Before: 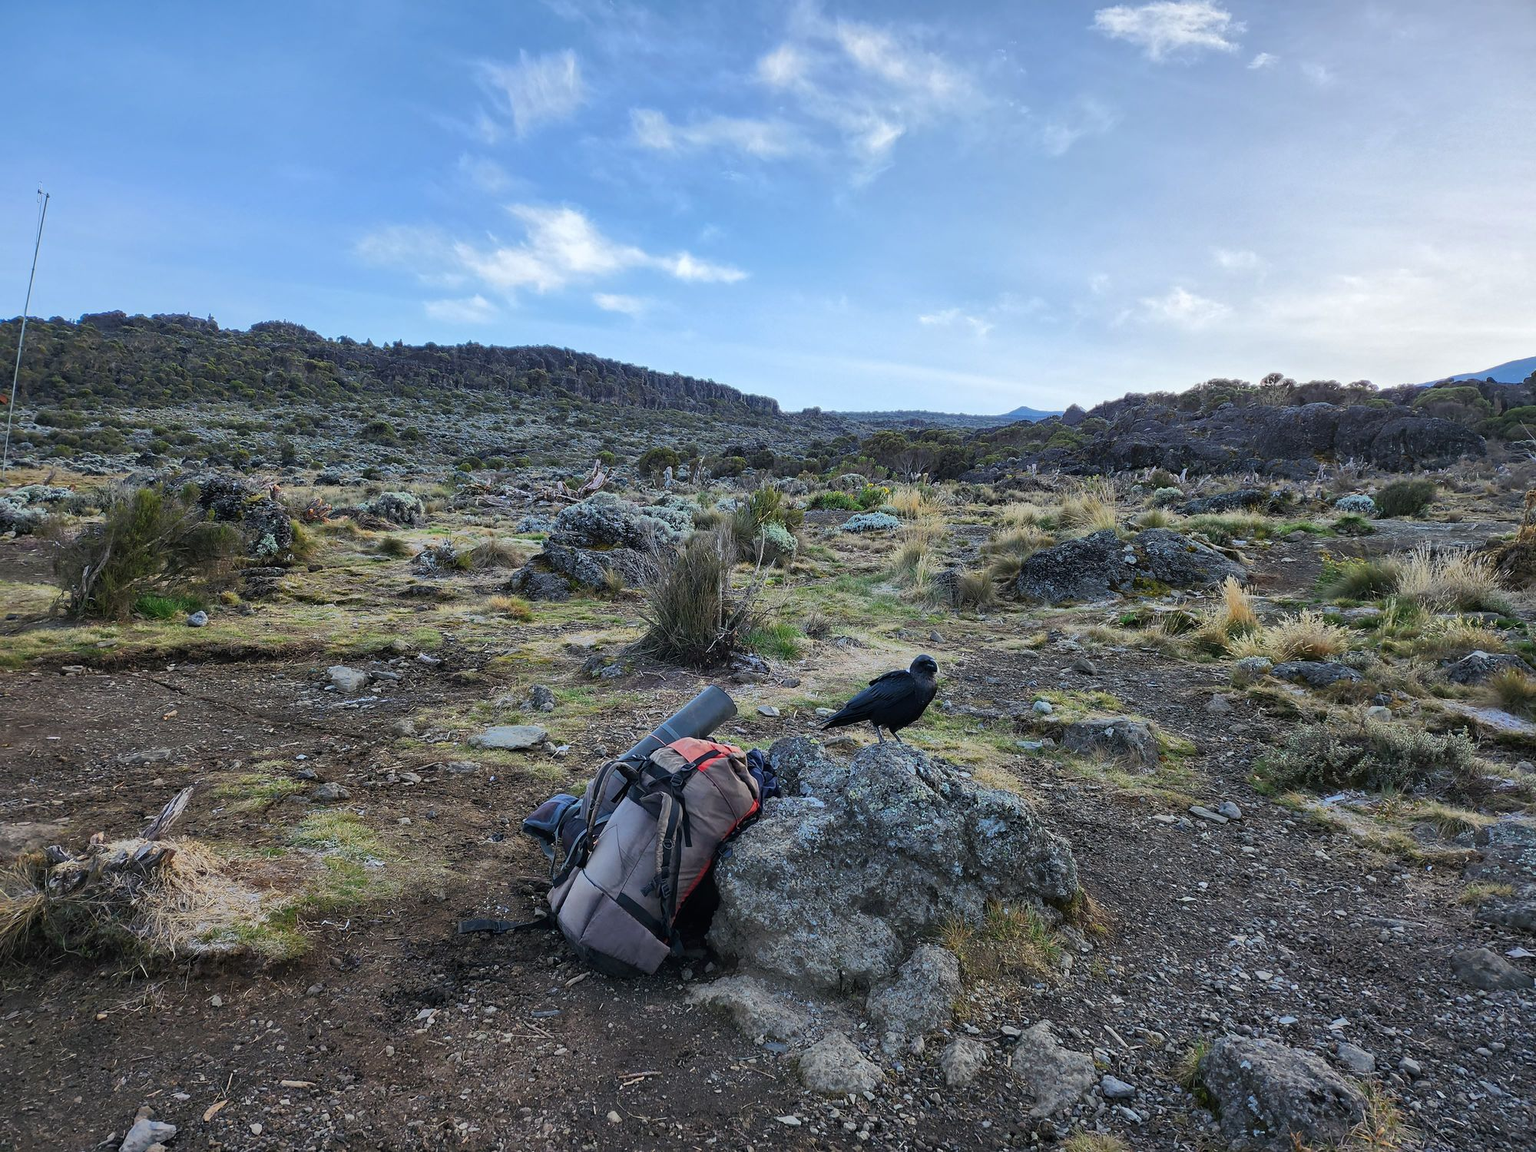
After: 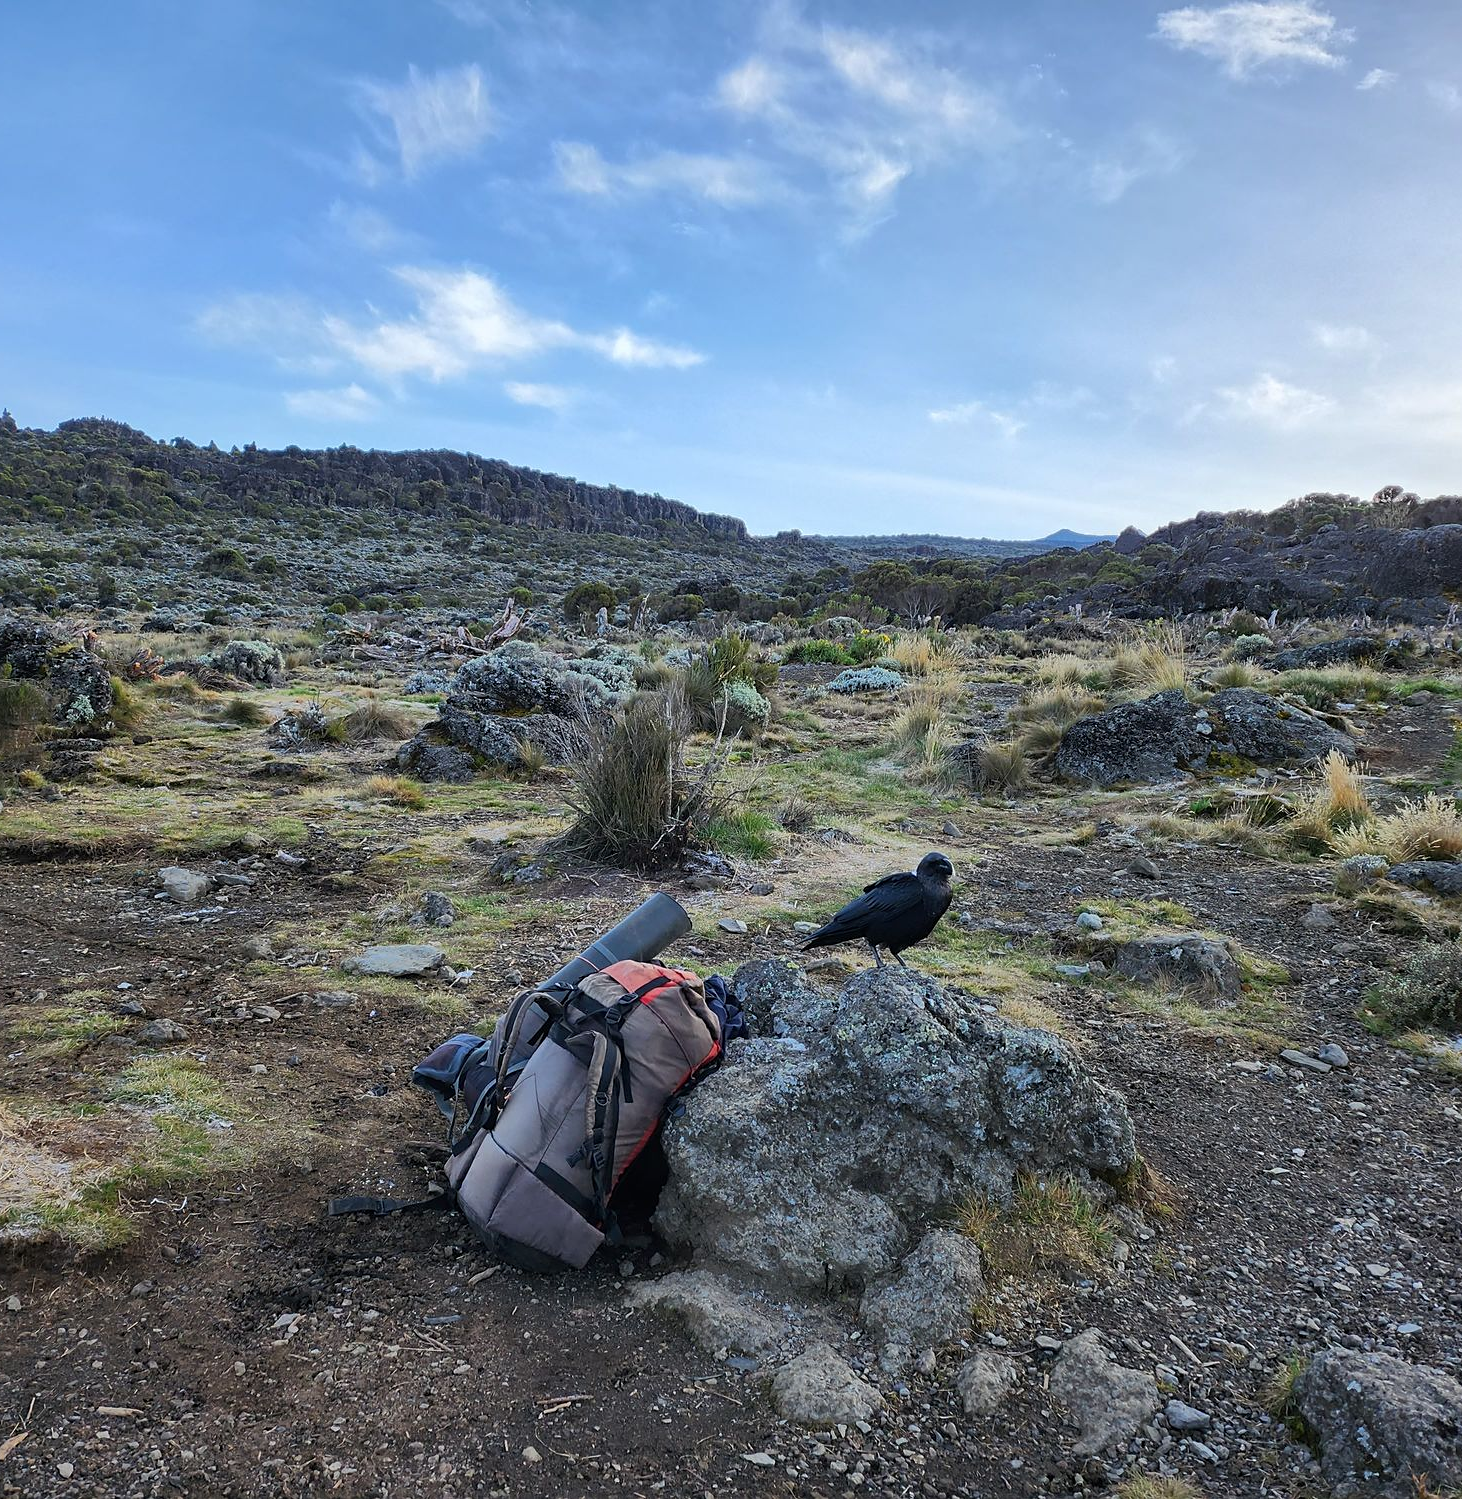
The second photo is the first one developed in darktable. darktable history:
sharpen: amount 0.212
crop: left 13.415%, top 0%, right 13.485%
